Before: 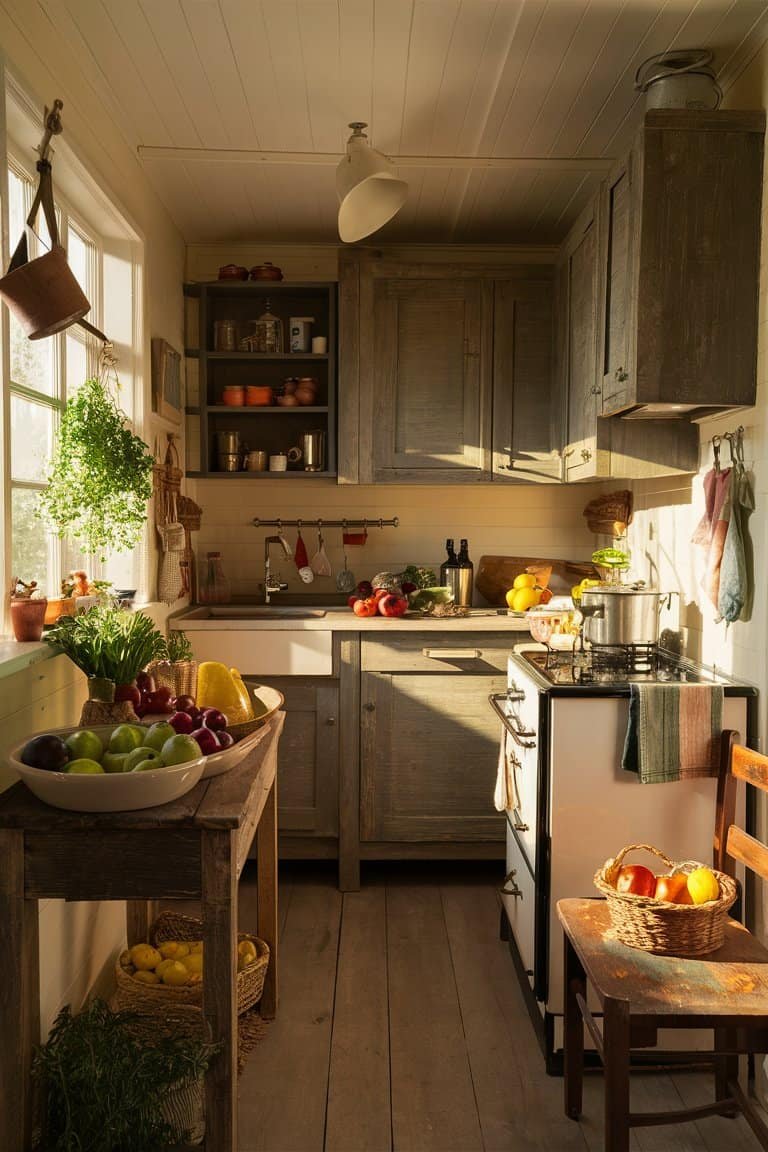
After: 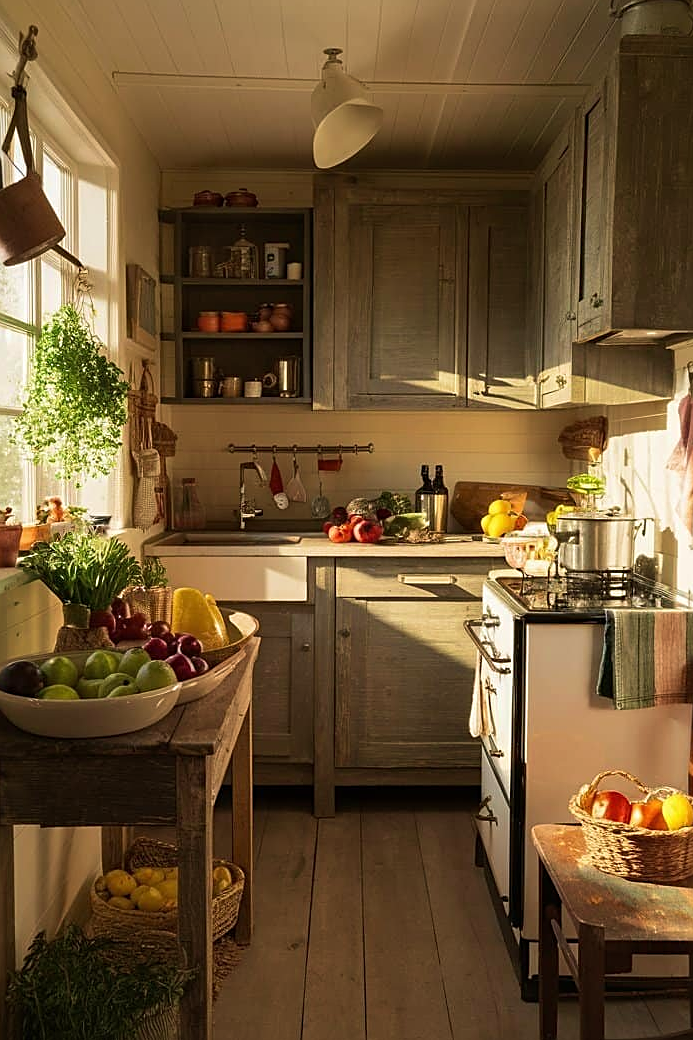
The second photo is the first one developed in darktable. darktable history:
crop: left 3.305%, top 6.436%, right 6.389%, bottom 3.258%
sharpen: on, module defaults
velvia: on, module defaults
